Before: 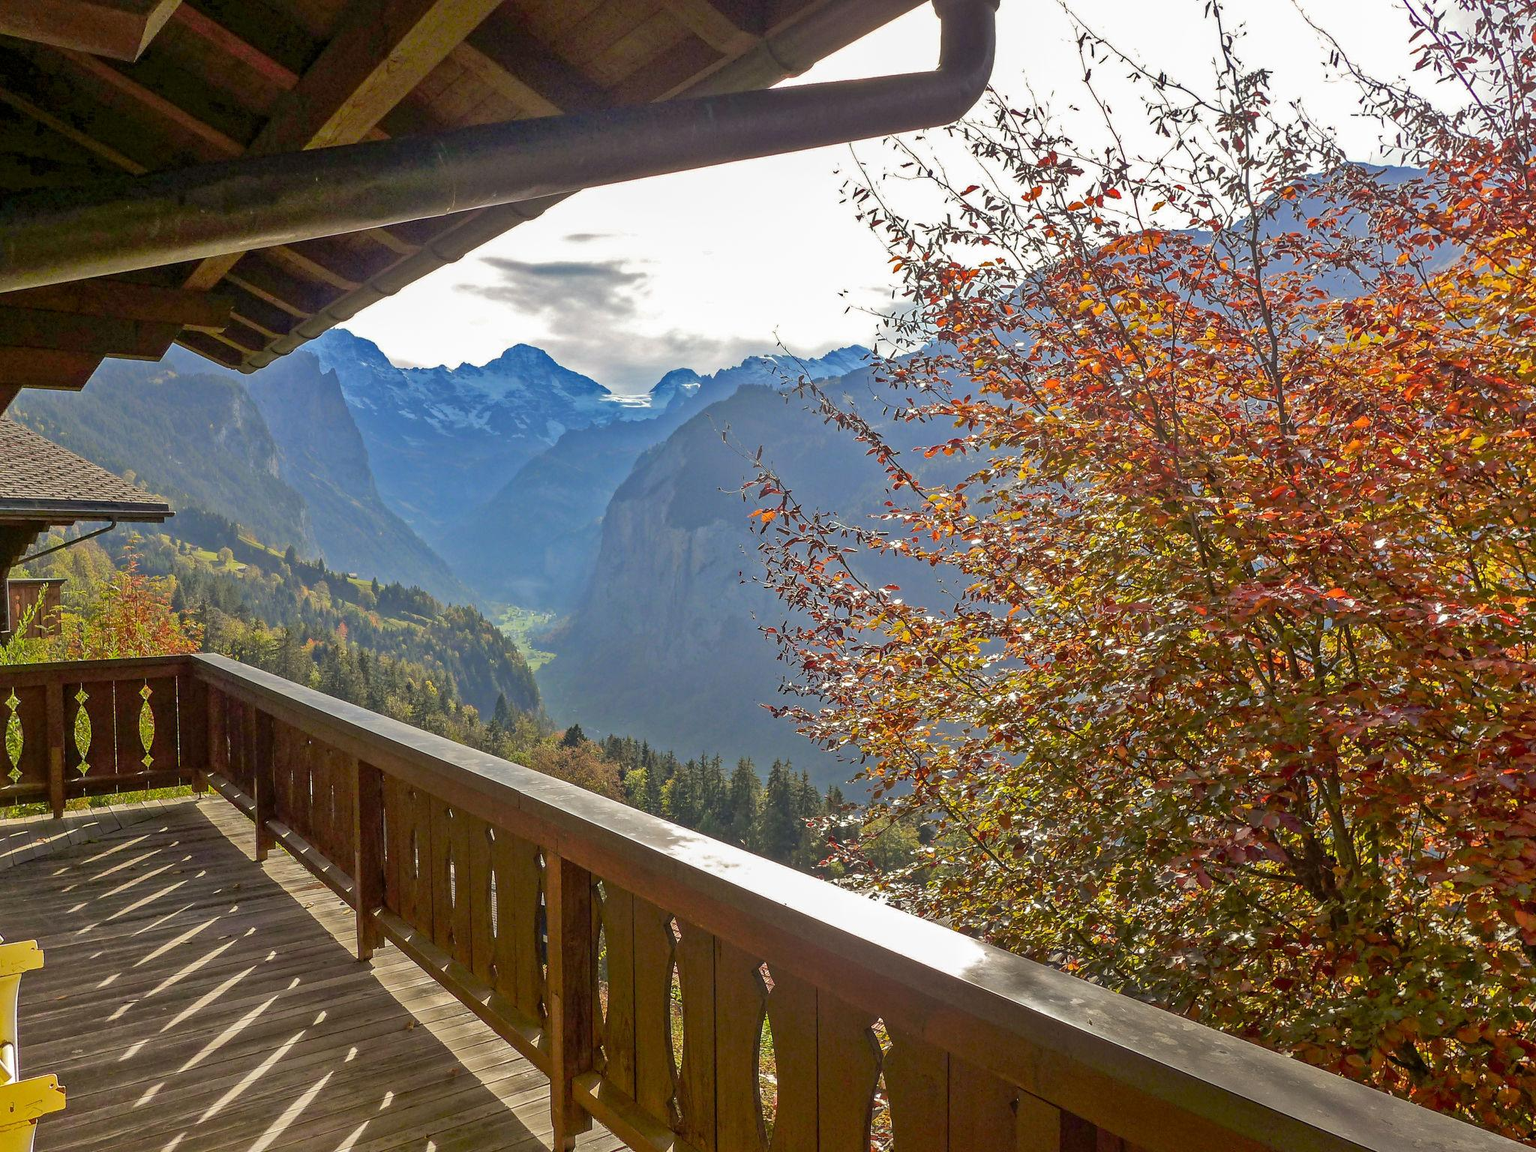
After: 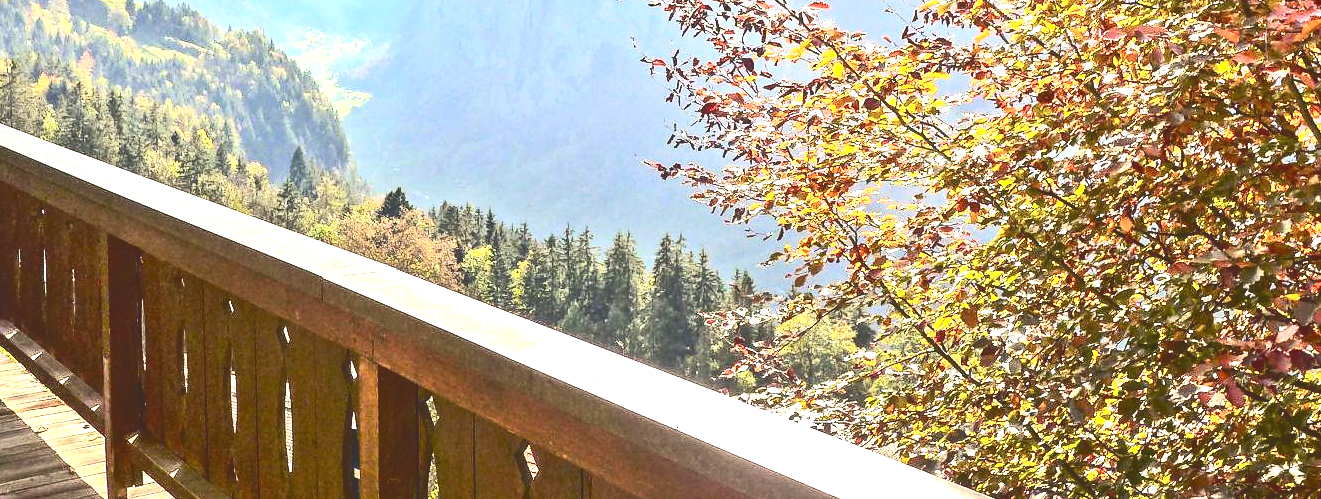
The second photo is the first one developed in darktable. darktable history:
exposure: black level correction 0, exposure 1.107 EV, compensate highlight preservation false
tone equalizer: -8 EV -0.74 EV, -7 EV -0.676 EV, -6 EV -0.629 EV, -5 EV -0.408 EV, -3 EV 0.394 EV, -2 EV 0.6 EV, -1 EV 0.691 EV, +0 EV 0.74 EV, edges refinement/feathering 500, mask exposure compensation -1.57 EV, preserve details no
tone curve: curves: ch0 [(0, 0) (0.003, 0.183) (0.011, 0.183) (0.025, 0.184) (0.044, 0.188) (0.069, 0.197) (0.1, 0.204) (0.136, 0.212) (0.177, 0.226) (0.224, 0.24) (0.277, 0.273) (0.335, 0.322) (0.399, 0.388) (0.468, 0.468) (0.543, 0.579) (0.623, 0.686) (0.709, 0.792) (0.801, 0.877) (0.898, 0.939) (1, 1)], color space Lab, independent channels, preserve colors none
crop: left 18.067%, top 50.699%, right 17.406%, bottom 16.793%
contrast brightness saturation: saturation -0.045
